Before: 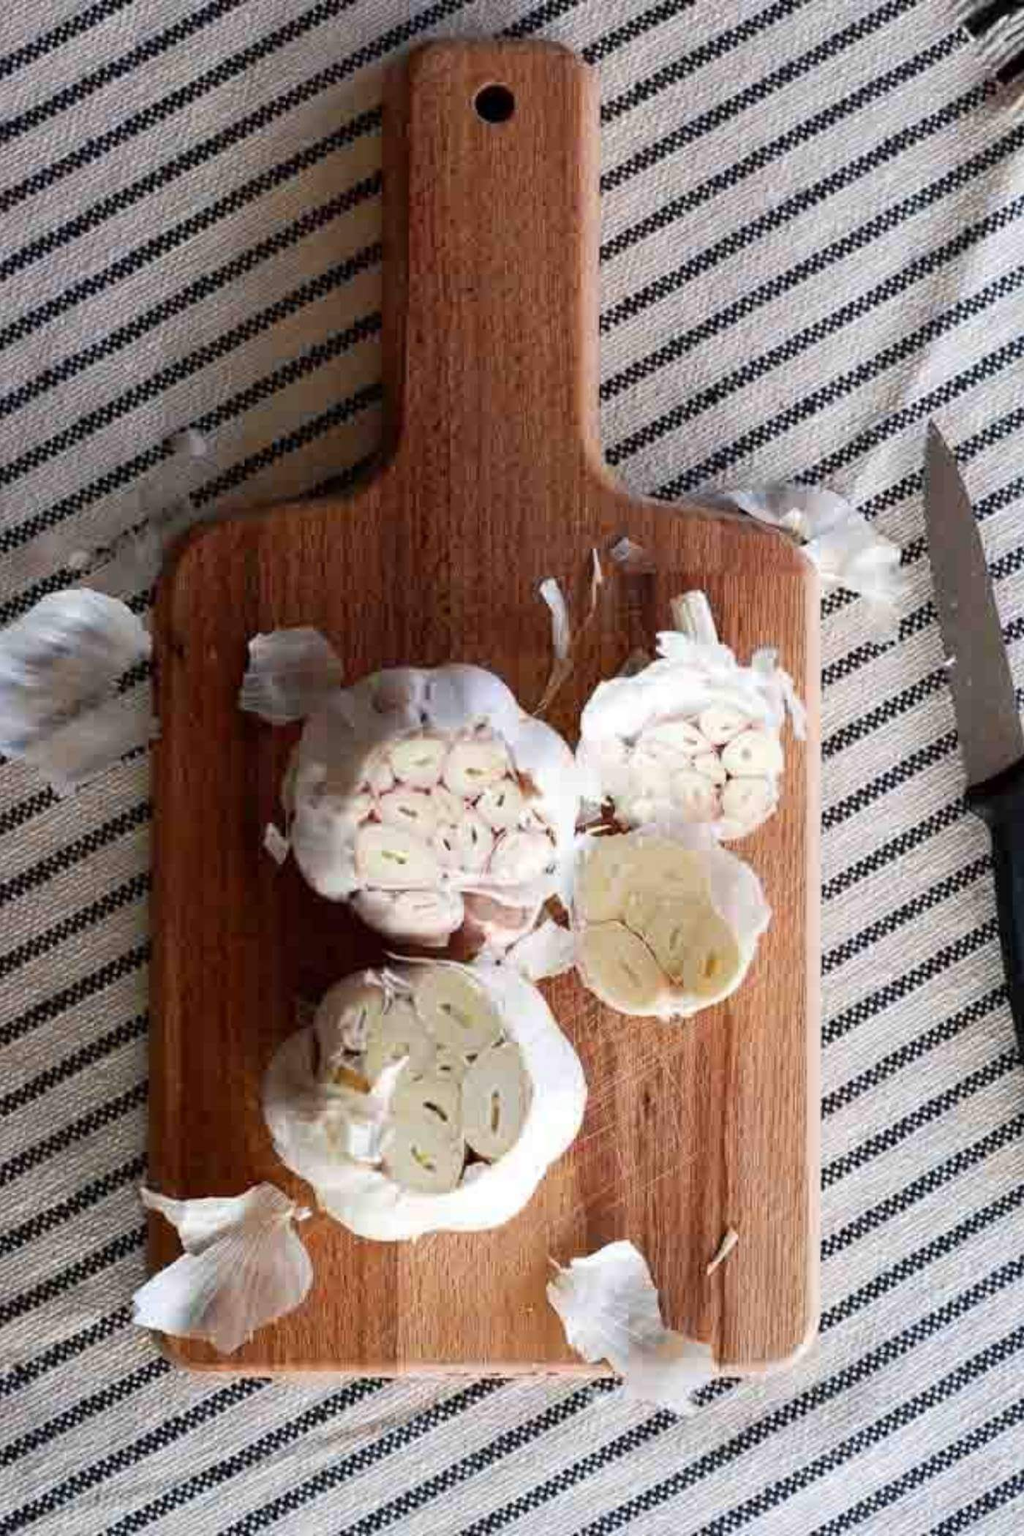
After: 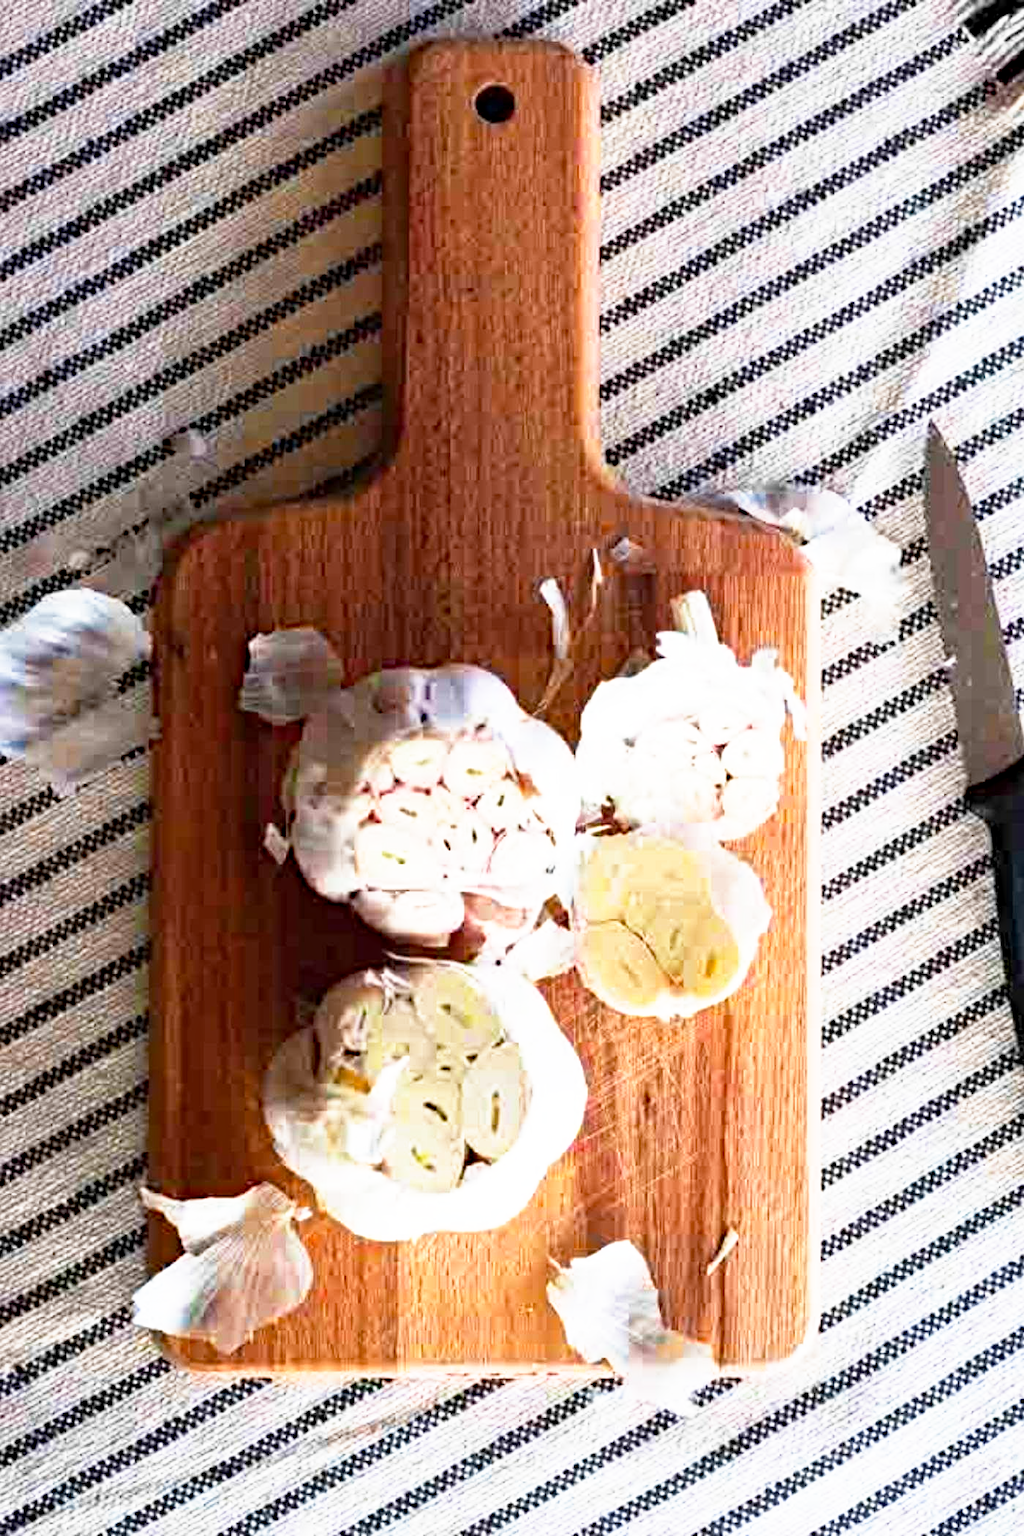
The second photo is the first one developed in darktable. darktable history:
haze removal: strength 0.42, compatibility mode true, adaptive false
base curve: curves: ch0 [(0, 0) (0.495, 0.917) (1, 1)], preserve colors none
